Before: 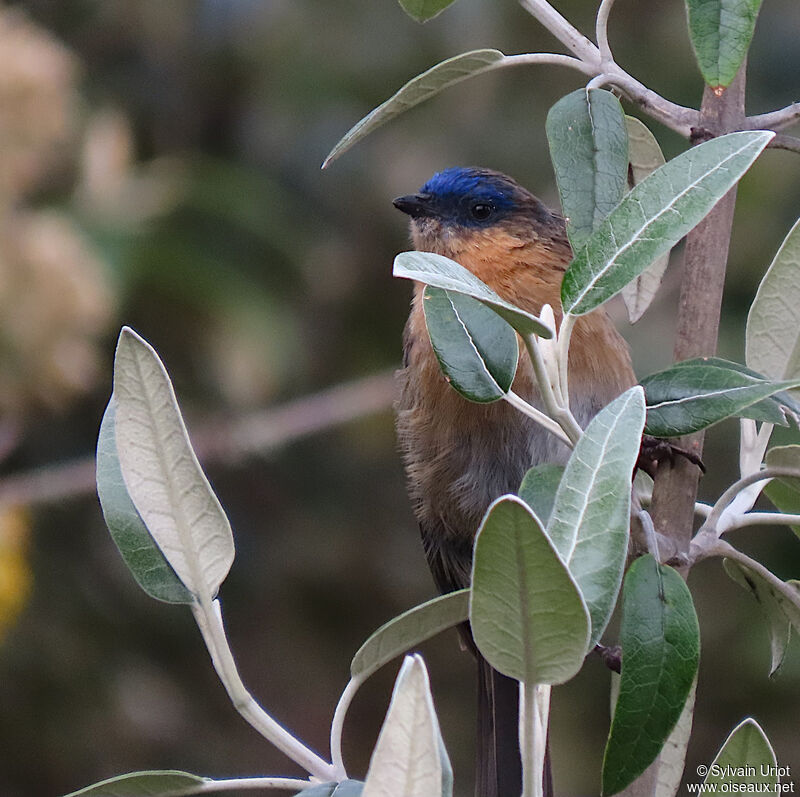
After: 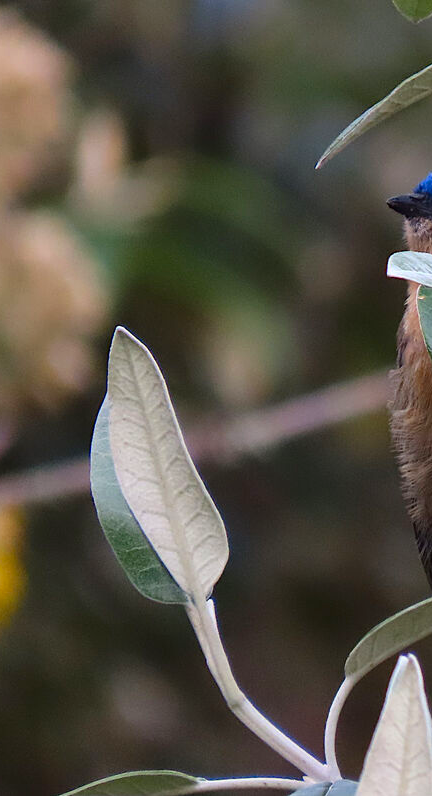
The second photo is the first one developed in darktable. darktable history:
crop: left 0.809%, right 45.18%, bottom 0.083%
contrast brightness saturation: contrast 0.086, saturation 0.27
